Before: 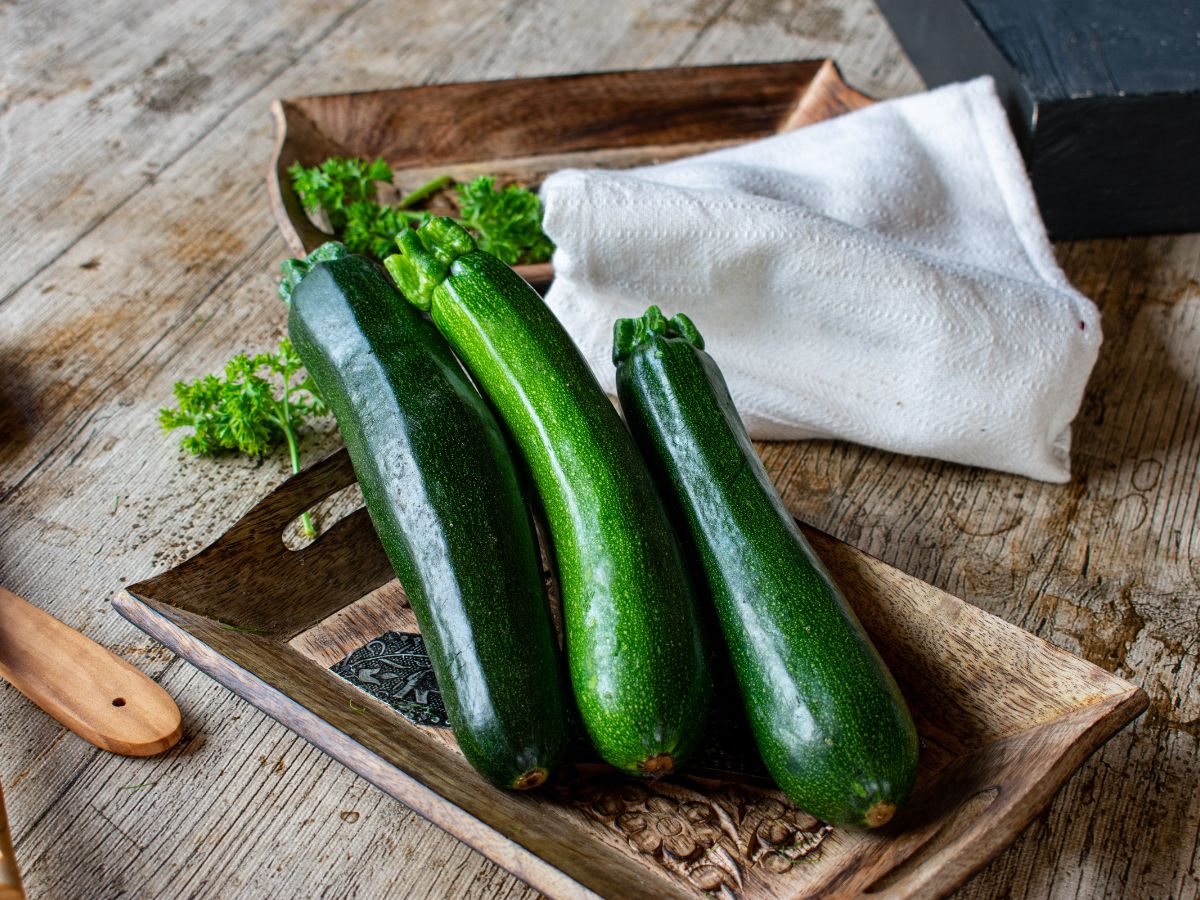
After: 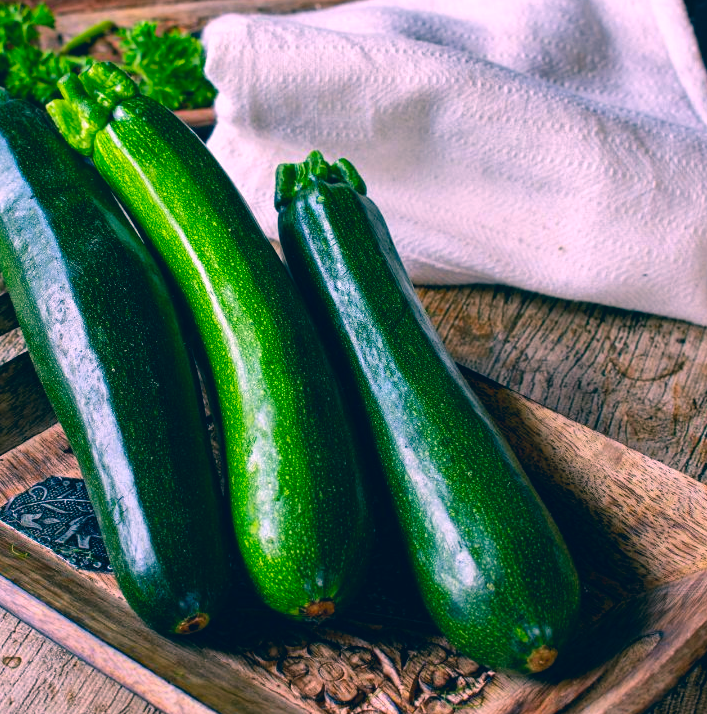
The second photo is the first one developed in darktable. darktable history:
crop and rotate: left 28.23%, top 17.247%, right 12.789%, bottom 3.419%
color correction: highlights a* 16.81, highlights b* 0.233, shadows a* -14.82, shadows b* -14.29, saturation 1.49
shadows and highlights: radius 172.26, shadows 27.97, white point adjustment 3.11, highlights -68.1, soften with gaussian
